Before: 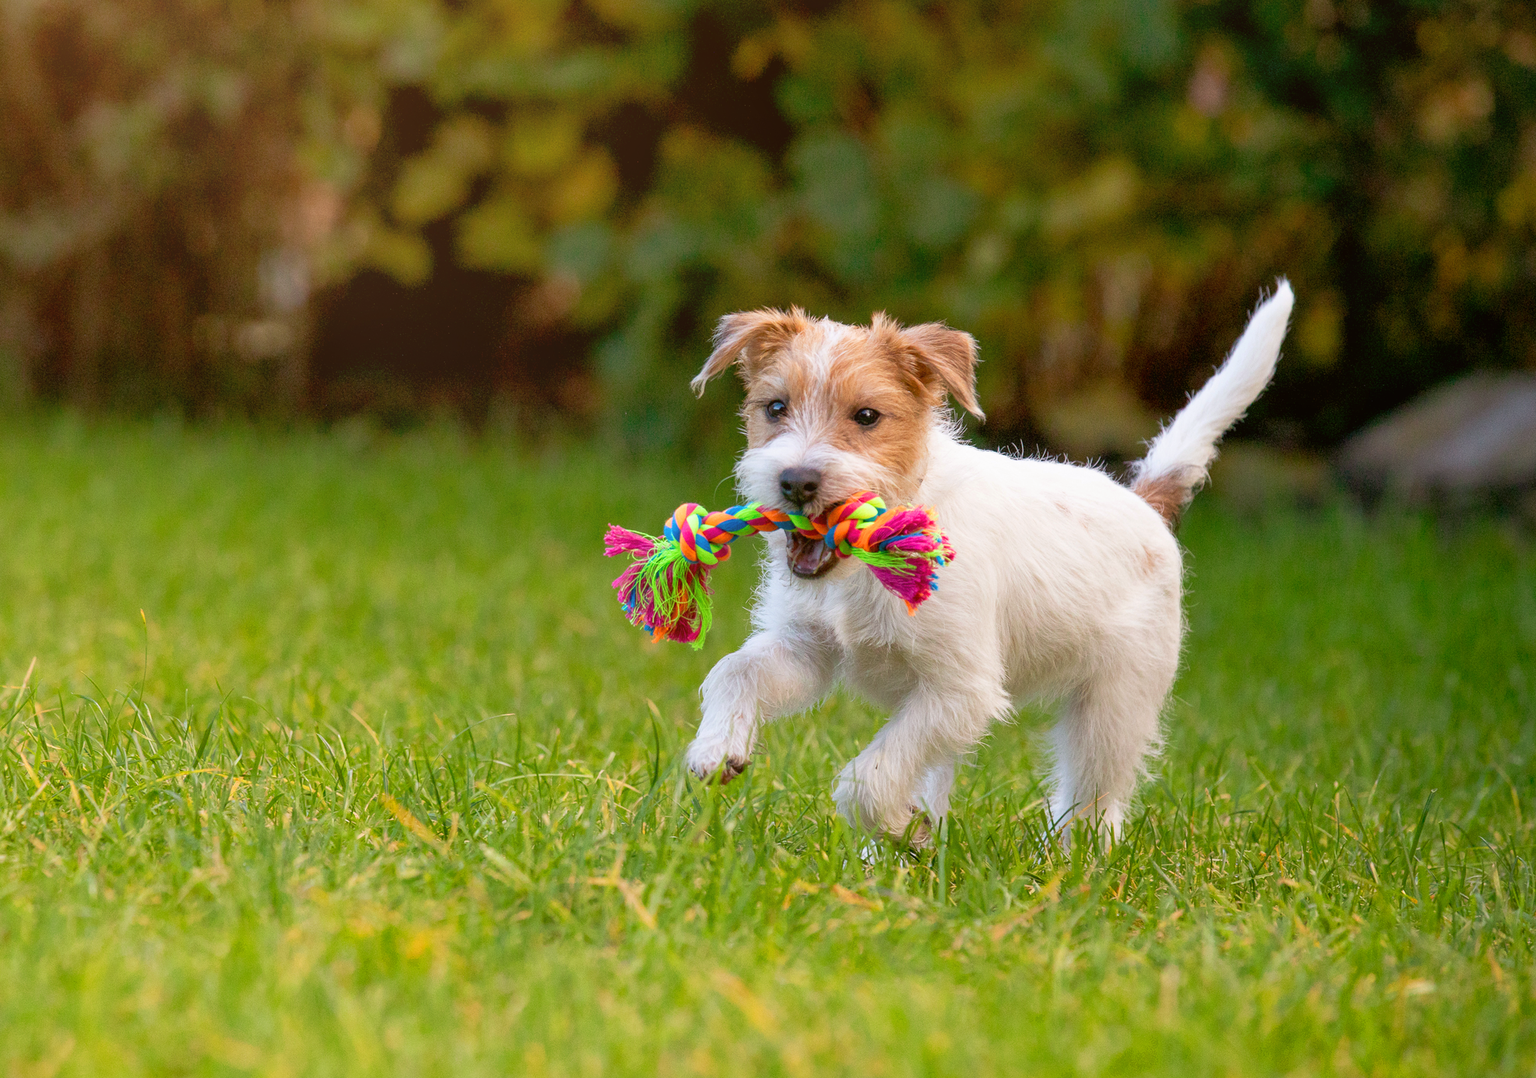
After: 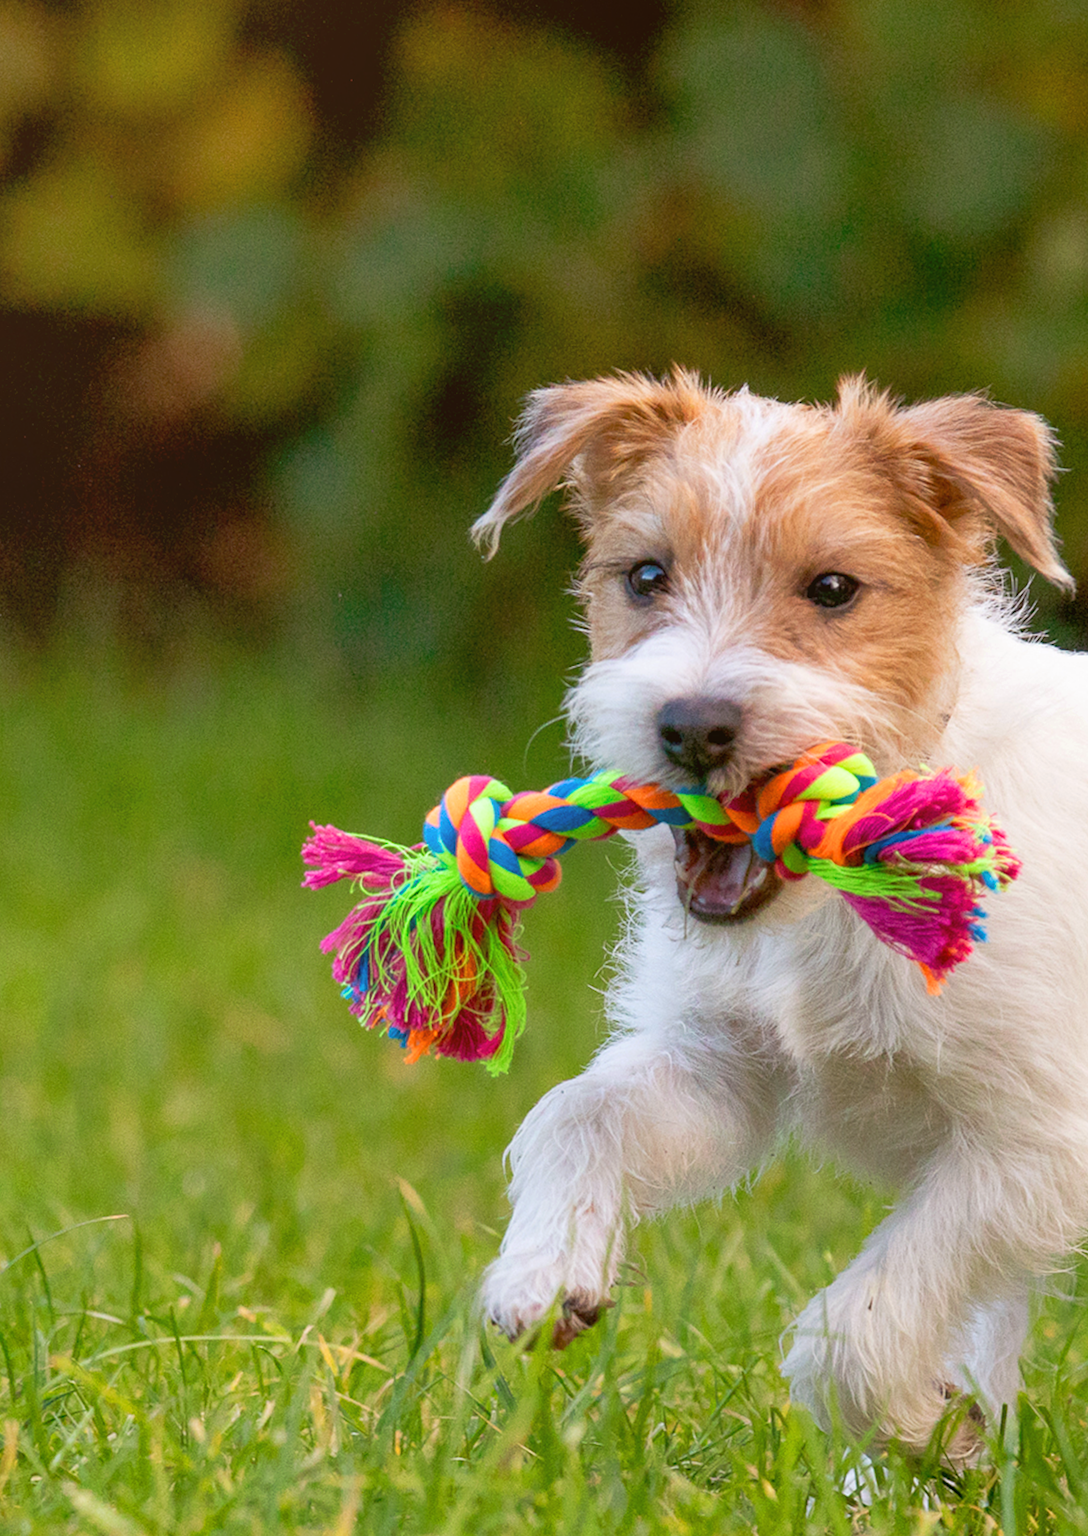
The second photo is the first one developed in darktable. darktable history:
crop and rotate: left 29.476%, top 10.214%, right 35.32%, bottom 17.333%
rotate and perspective: rotation -1.42°, crop left 0.016, crop right 0.984, crop top 0.035, crop bottom 0.965
